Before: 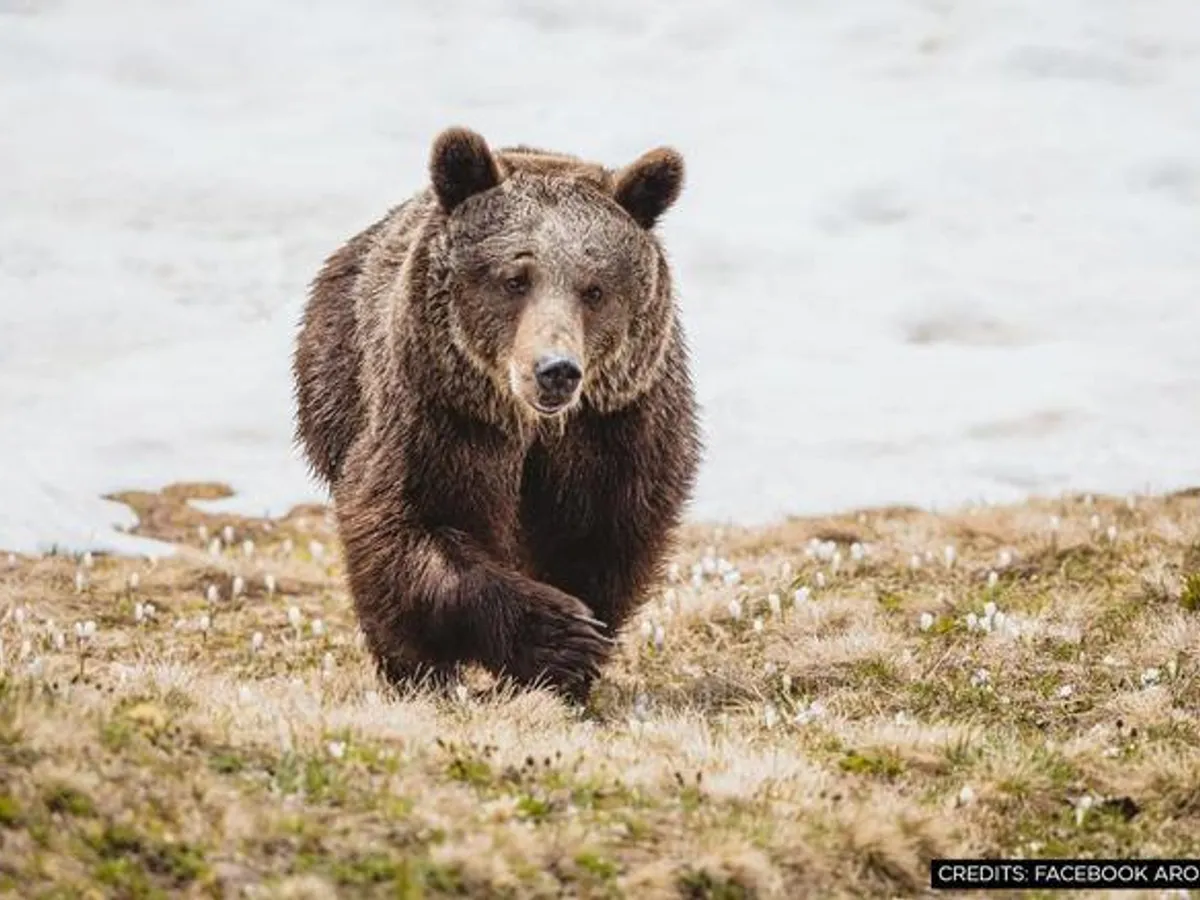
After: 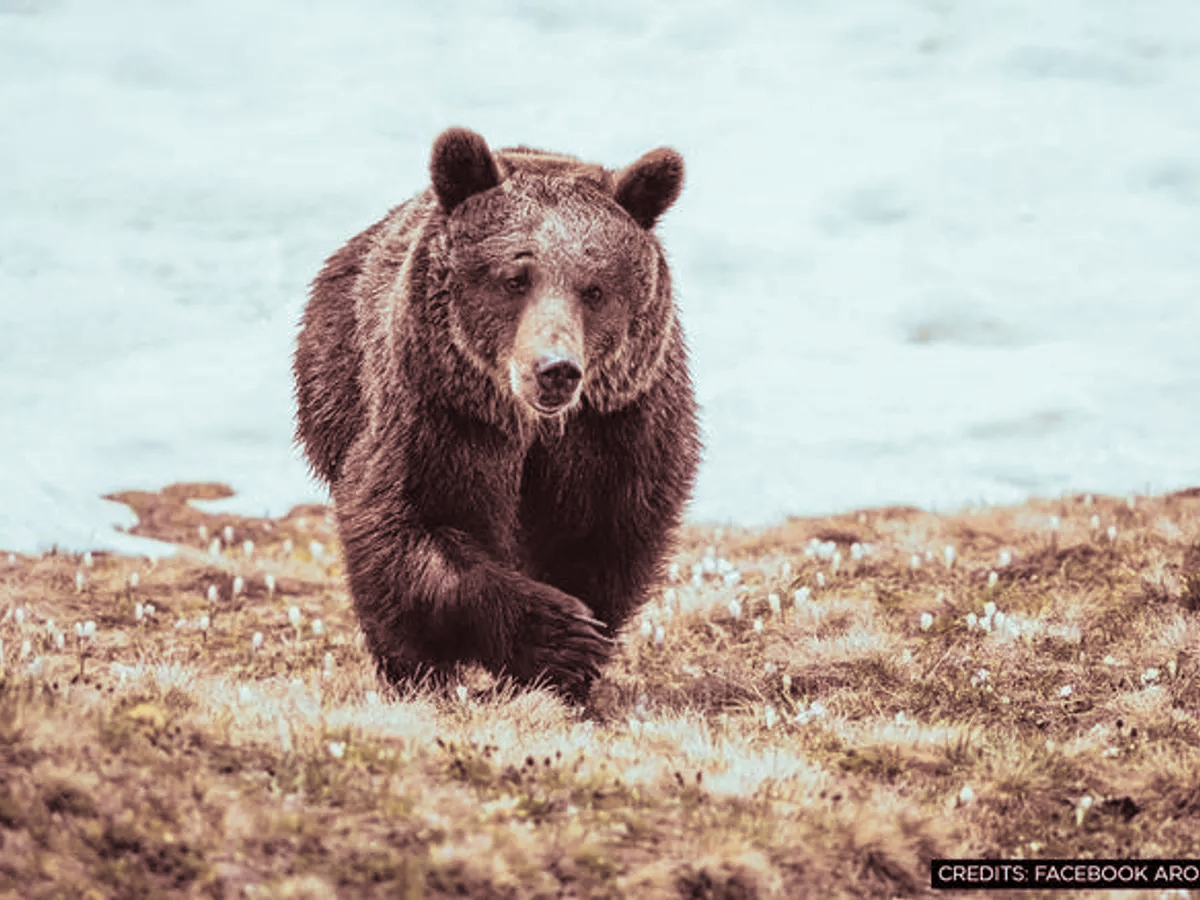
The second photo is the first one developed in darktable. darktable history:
white balance: red 0.954, blue 1.079
color calibration: x 0.329, y 0.345, temperature 5633 K
split-toning: shadows › saturation 0.3, highlights › hue 180°, highlights › saturation 0.3, compress 0%
